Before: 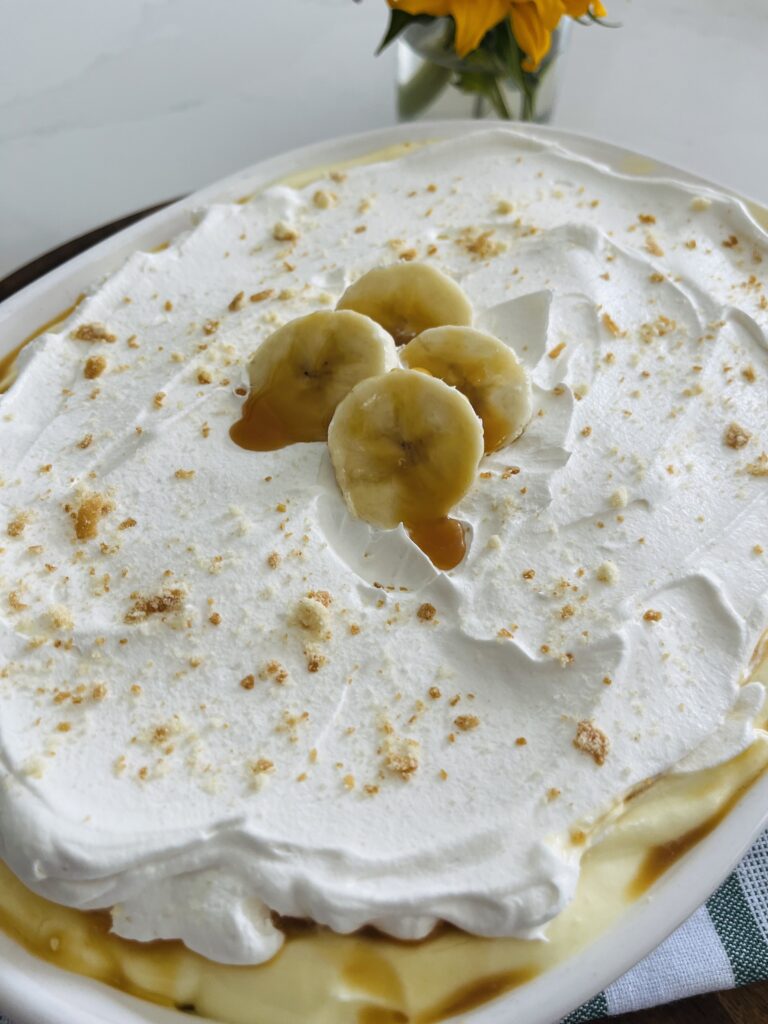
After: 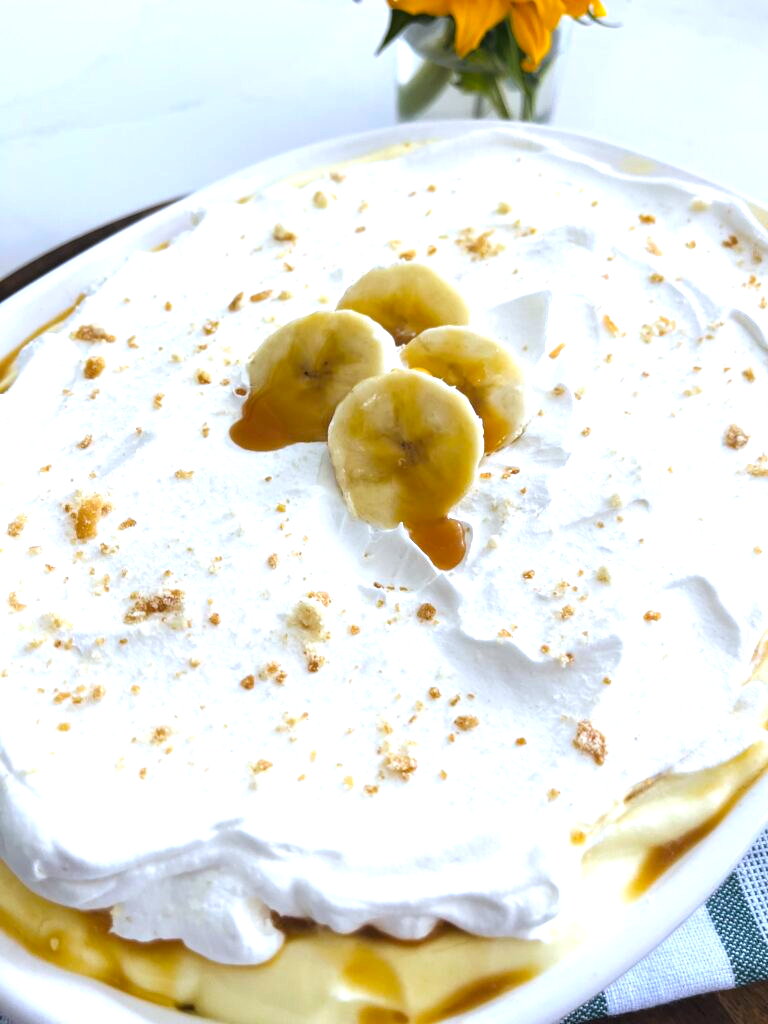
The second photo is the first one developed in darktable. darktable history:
exposure: black level correction 0, exposure 1 EV, compensate exposure bias true, compensate highlight preservation false
white balance: red 0.967, blue 1.119, emerald 0.756
